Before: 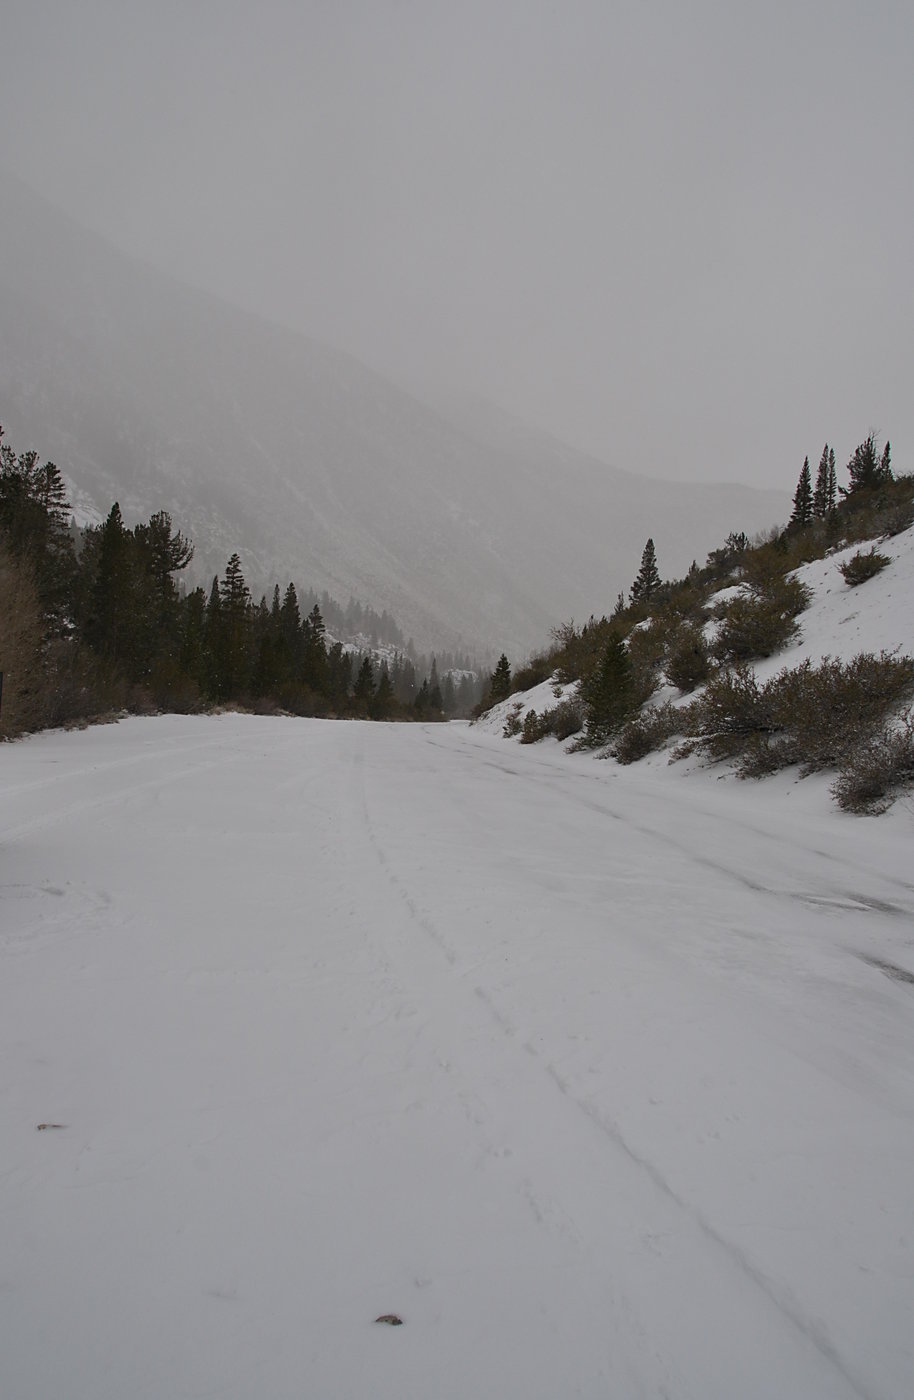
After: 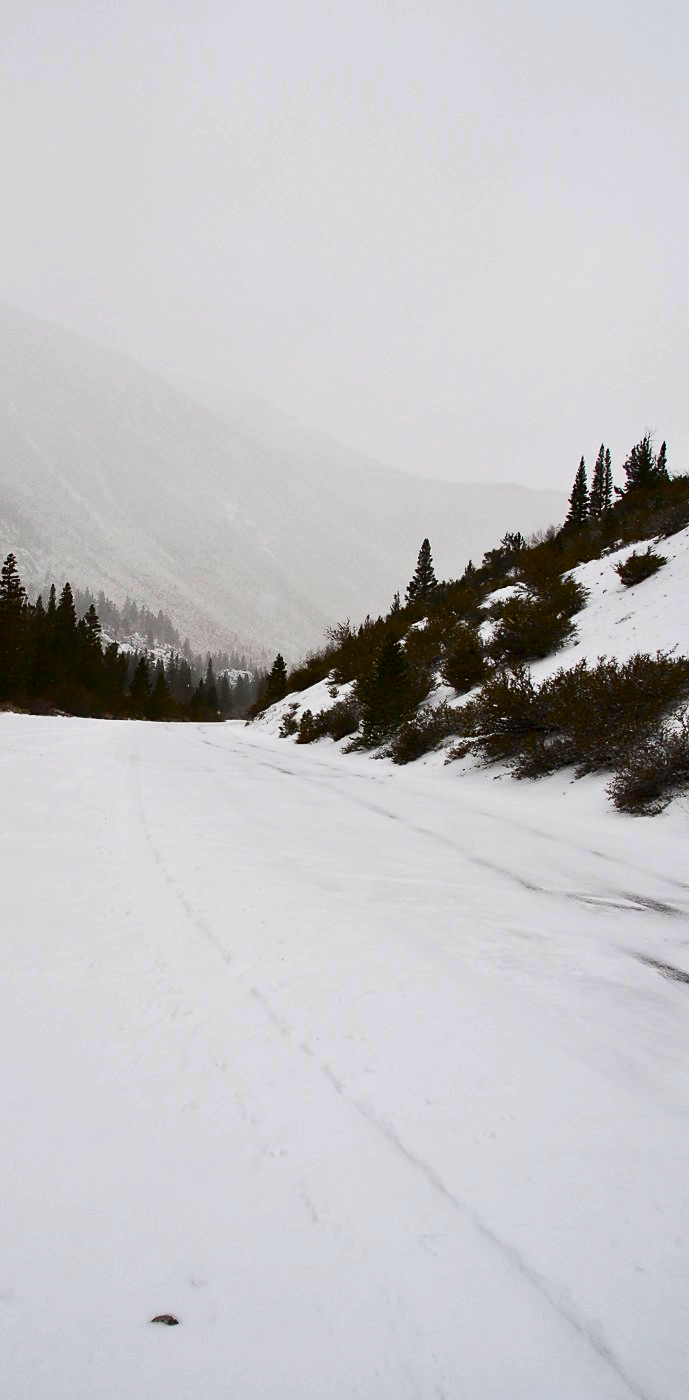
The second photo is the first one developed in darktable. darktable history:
crop and rotate: left 24.6%
exposure: black level correction 0.001, exposure 0.14 EV, compensate highlight preservation false
tone equalizer: -8 EV -0.417 EV, -7 EV -0.389 EV, -6 EV -0.333 EV, -5 EV -0.222 EV, -3 EV 0.222 EV, -2 EV 0.333 EV, -1 EV 0.389 EV, +0 EV 0.417 EV, edges refinement/feathering 500, mask exposure compensation -1.57 EV, preserve details no
color balance rgb: perceptual saturation grading › global saturation 45%, perceptual saturation grading › highlights -25%, perceptual saturation grading › shadows 50%, perceptual brilliance grading › global brilliance 3%, global vibrance 3%
contrast brightness saturation: contrast 0.28
